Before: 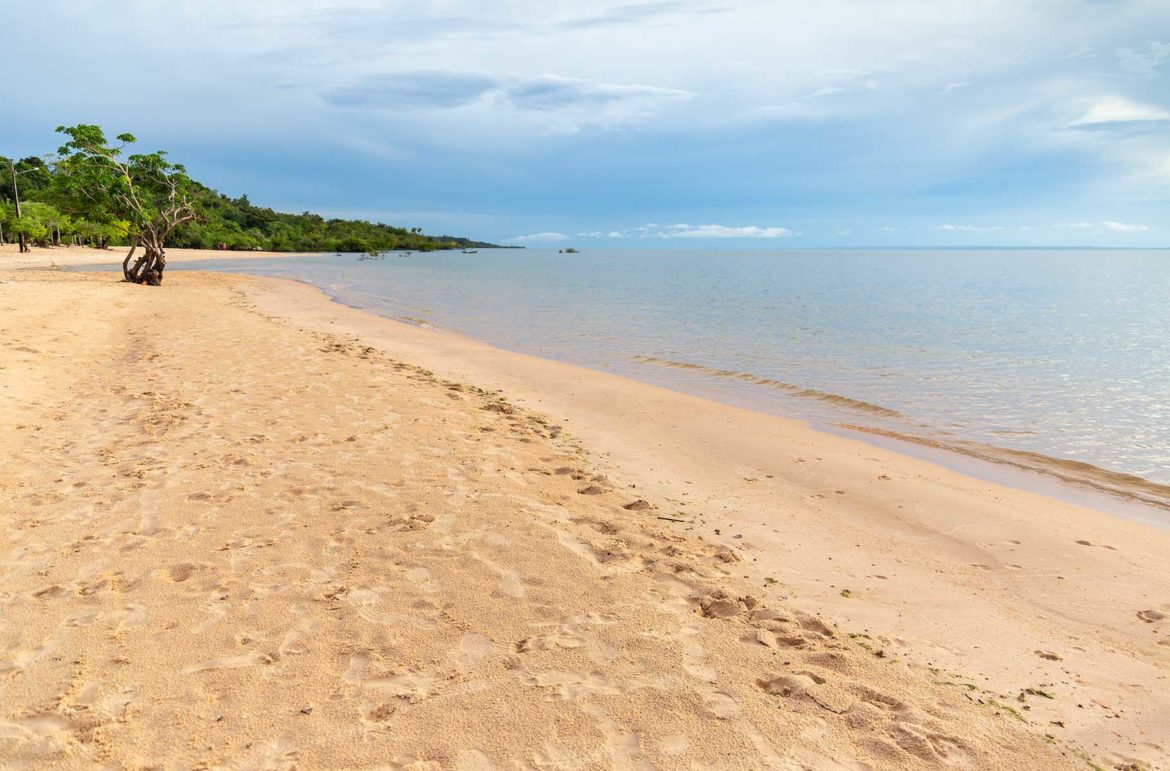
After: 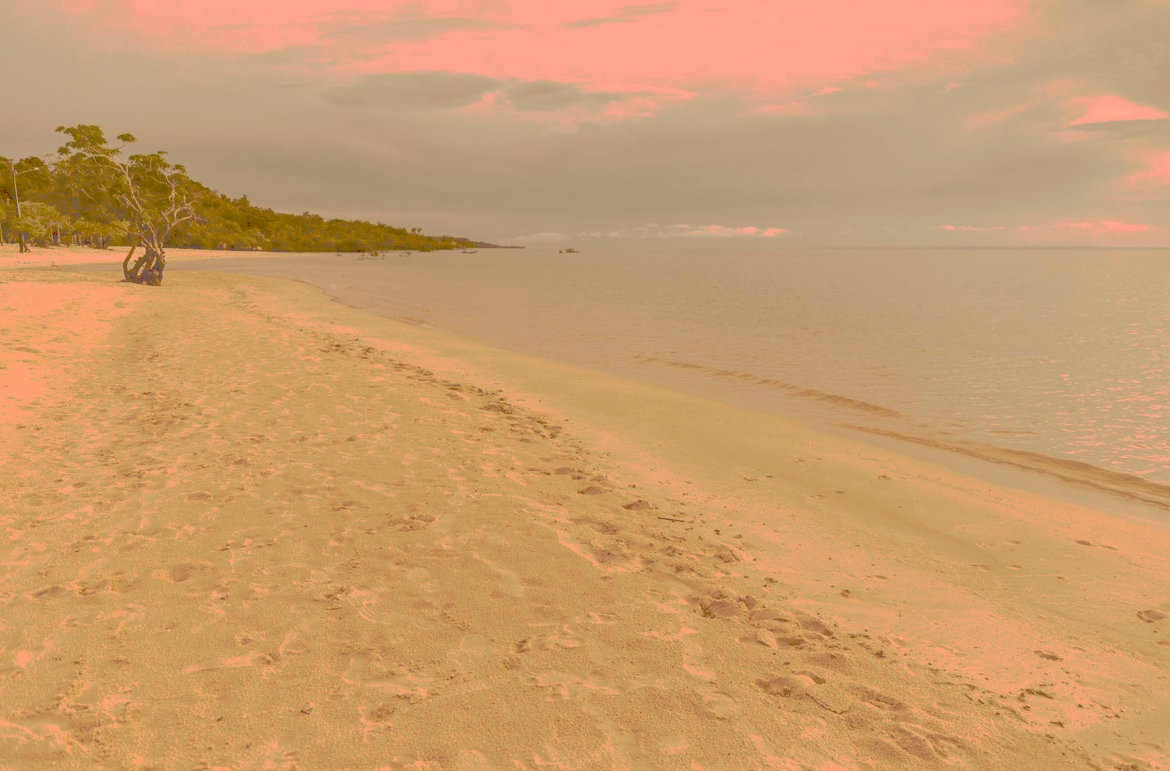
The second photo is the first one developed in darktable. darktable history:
tone curve: curves: ch0 [(0, 0) (0.003, 0.322) (0.011, 0.327) (0.025, 0.345) (0.044, 0.365) (0.069, 0.378) (0.1, 0.391) (0.136, 0.403) (0.177, 0.412) (0.224, 0.429) (0.277, 0.448) (0.335, 0.474) (0.399, 0.503) (0.468, 0.537) (0.543, 0.57) (0.623, 0.61) (0.709, 0.653) (0.801, 0.699) (0.898, 0.75) (1, 1)], preserve colors none
color look up table: target L [96.47, 85, 88.94, 79.45, 75.85, 63.19, 69.02, 71.4, 66.75, 48.12, 52.43, 57, 41.42, 18.89, 5.6, 204.45, 78.59, 68.57, 61.8, 62.06, 59.51, 50.6, 48.87, 38.15, 25.82, 25.2, 19.92, 88.04, 81.83, 75.97, 66.44, 64.98, 60.09, 62.16, 46.29, 50.81, 35.33, 38.66, 40.14, 27.17, 13.52, 88.06, 74.59, 70.76, 75.11, 54.87, 48.39, 27.76, 15.59], target a [15.31, 11.64, 21.99, 17.77, -13.19, -39.73, -0.479, 4.096, 6.353, -21.86, 23.7, 17.67, -0.762, 13.56, 22.1, 0.001, 28.45, 60.73, 41.75, 58.86, 29.68, 87.51, 74.28, 43.75, 37.42, 63.23, 57.51, 27.76, 40.51, 57.11, 32.81, 89.02, 82.85, 39.06, 28.79, 66.56, 15.19, 36.79, 65.96, 63.45, 40.83, 10.65, -31.2, -4.726, 19.45, 6.654, 3.226, 16.03, 30.96], target b [52.62, 88.75, 75.82, 133.72, 54.21, 88.89, 114.7, 55.25, 105.61, 75.34, 89.76, 87.41, 70.84, 32.23, 9.355, -0.003, 105.55, 60.41, 100.14, 94.02, 64.56, 86.55, 81.19, 64.93, 44.1, 43.04, 33.86, 38.18, 51.64, 31.11, 29.53, 12.97, 36.32, 32.41, 59.51, 22, 3.434, 45.7, 65.84, 26.13, 22.8, 43, 39.06, 30.71, 48.76, 48.67, 15.83, 47.08, 26.27], num patches 49
